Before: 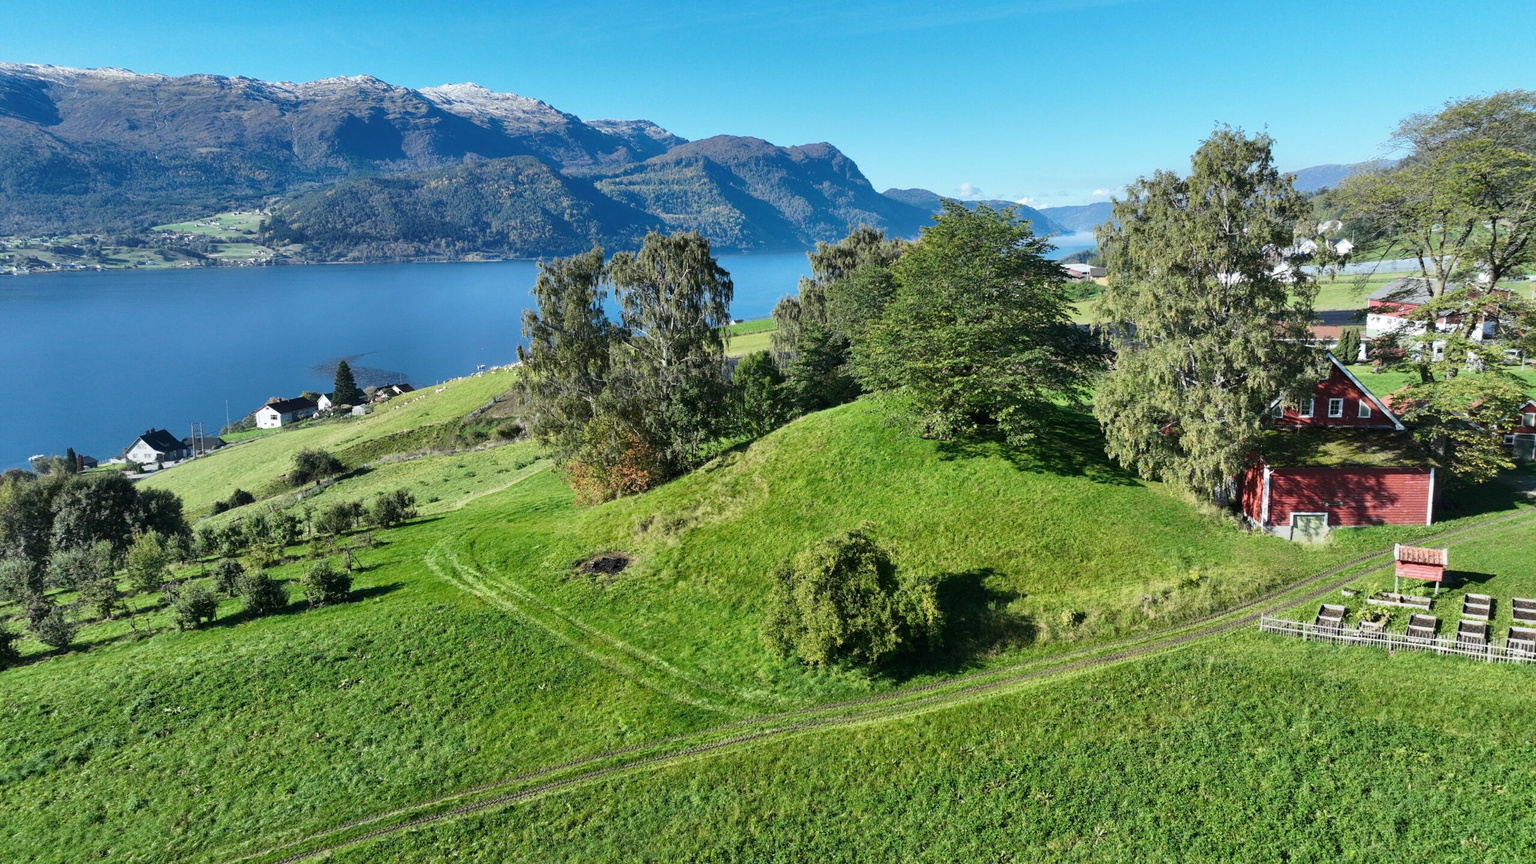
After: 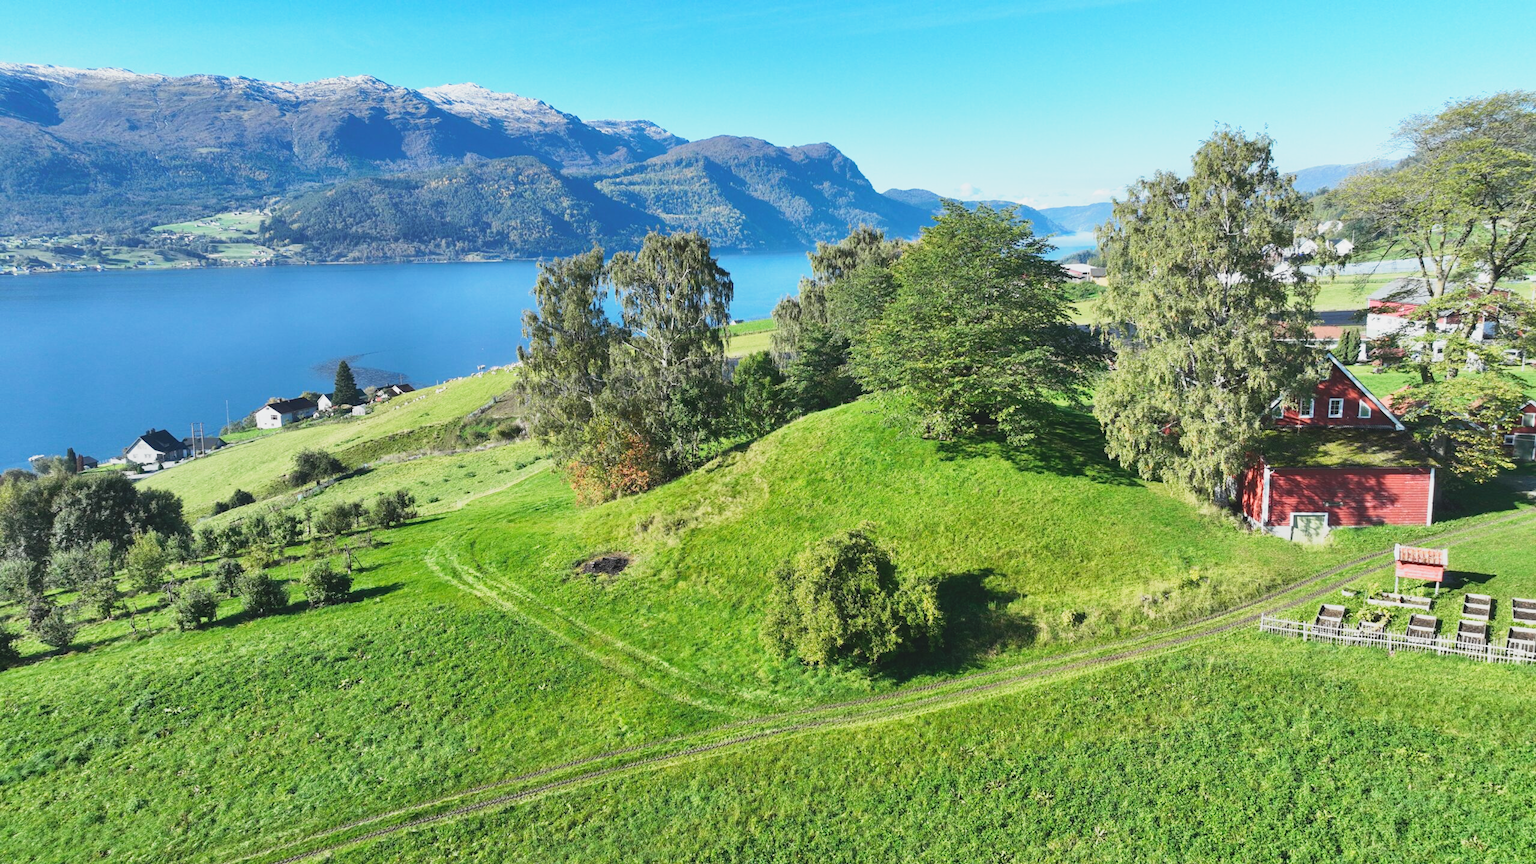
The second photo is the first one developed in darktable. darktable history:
local contrast: highlights 68%, shadows 67%, detail 82%, midtone range 0.327
base curve: curves: ch0 [(0, 0) (0.579, 0.807) (1, 1)], preserve colors none
